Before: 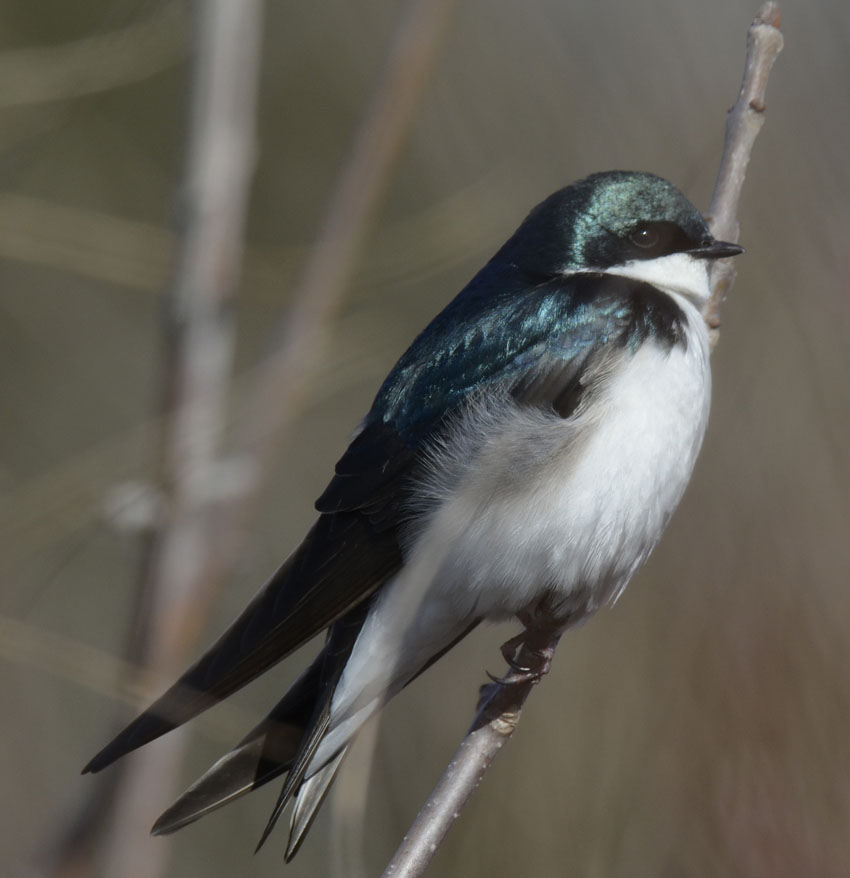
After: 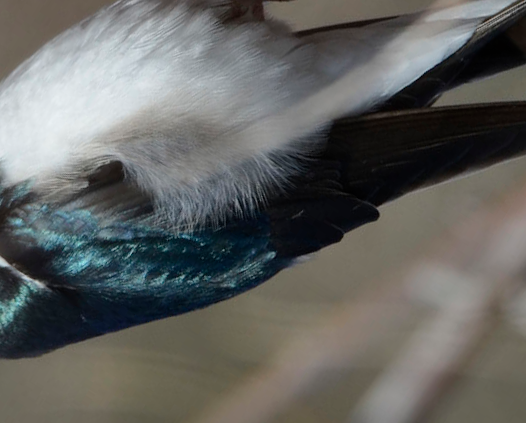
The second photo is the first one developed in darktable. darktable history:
contrast brightness saturation: saturation -0.048
crop and rotate: angle 148.52°, left 9.161%, top 15.685%, right 4.52%, bottom 17.175%
shadows and highlights: shadows 61.16, soften with gaussian
